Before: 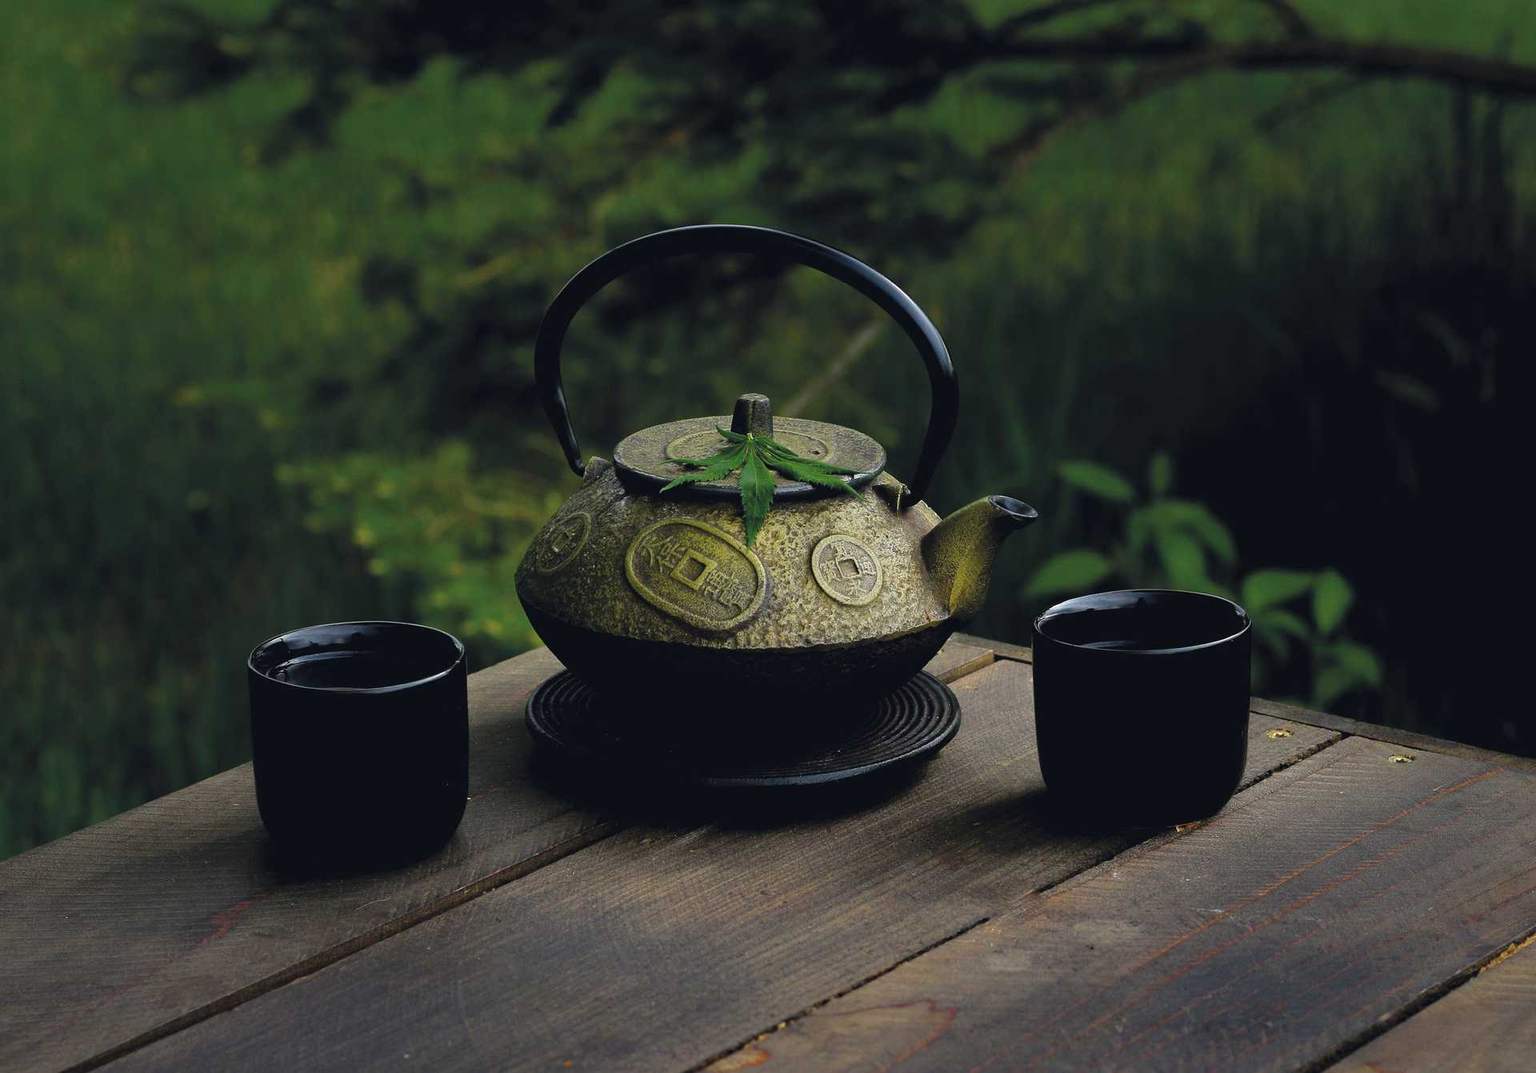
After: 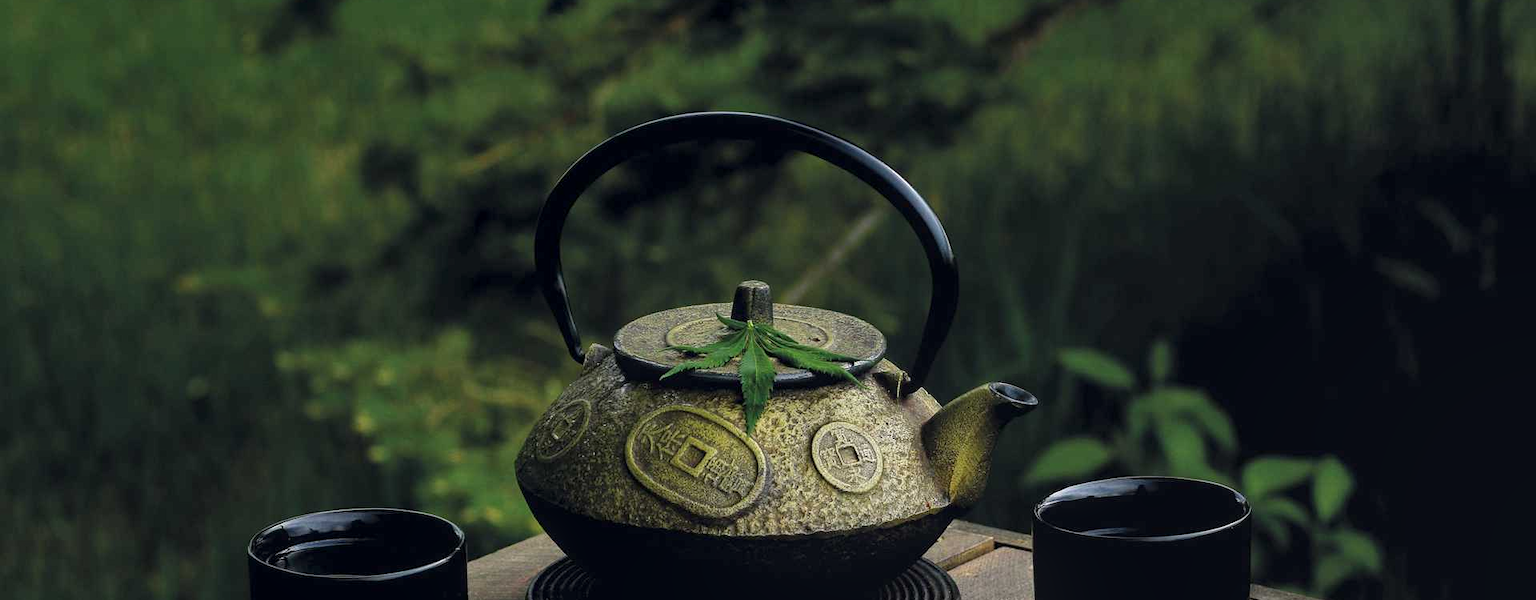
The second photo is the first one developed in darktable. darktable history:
crop and rotate: top 10.541%, bottom 33.382%
local contrast: detail 130%
